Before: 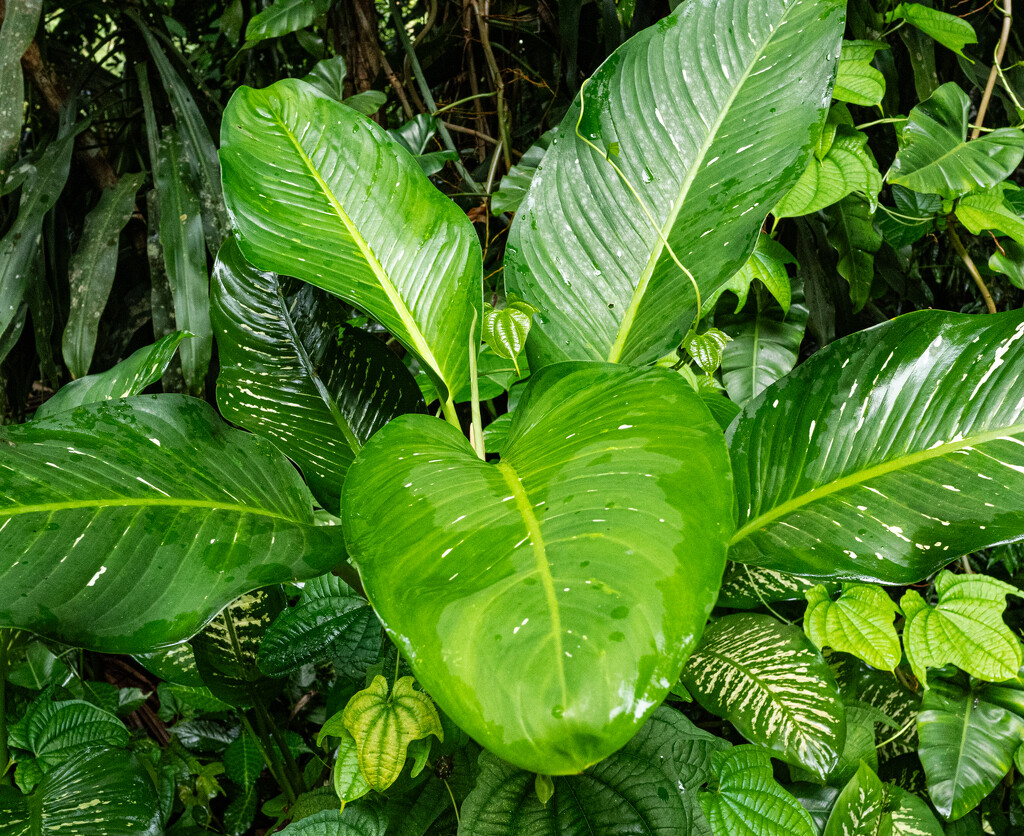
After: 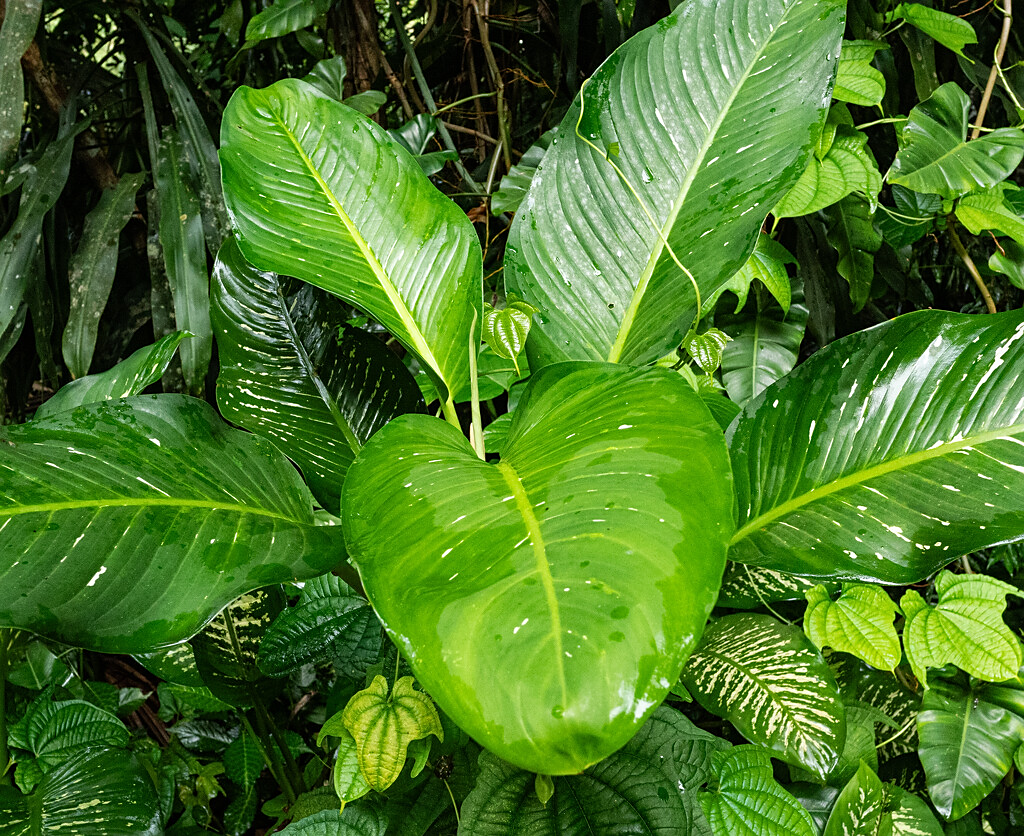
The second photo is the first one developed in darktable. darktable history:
sharpen: radius 1.561, amount 0.365, threshold 1.586
